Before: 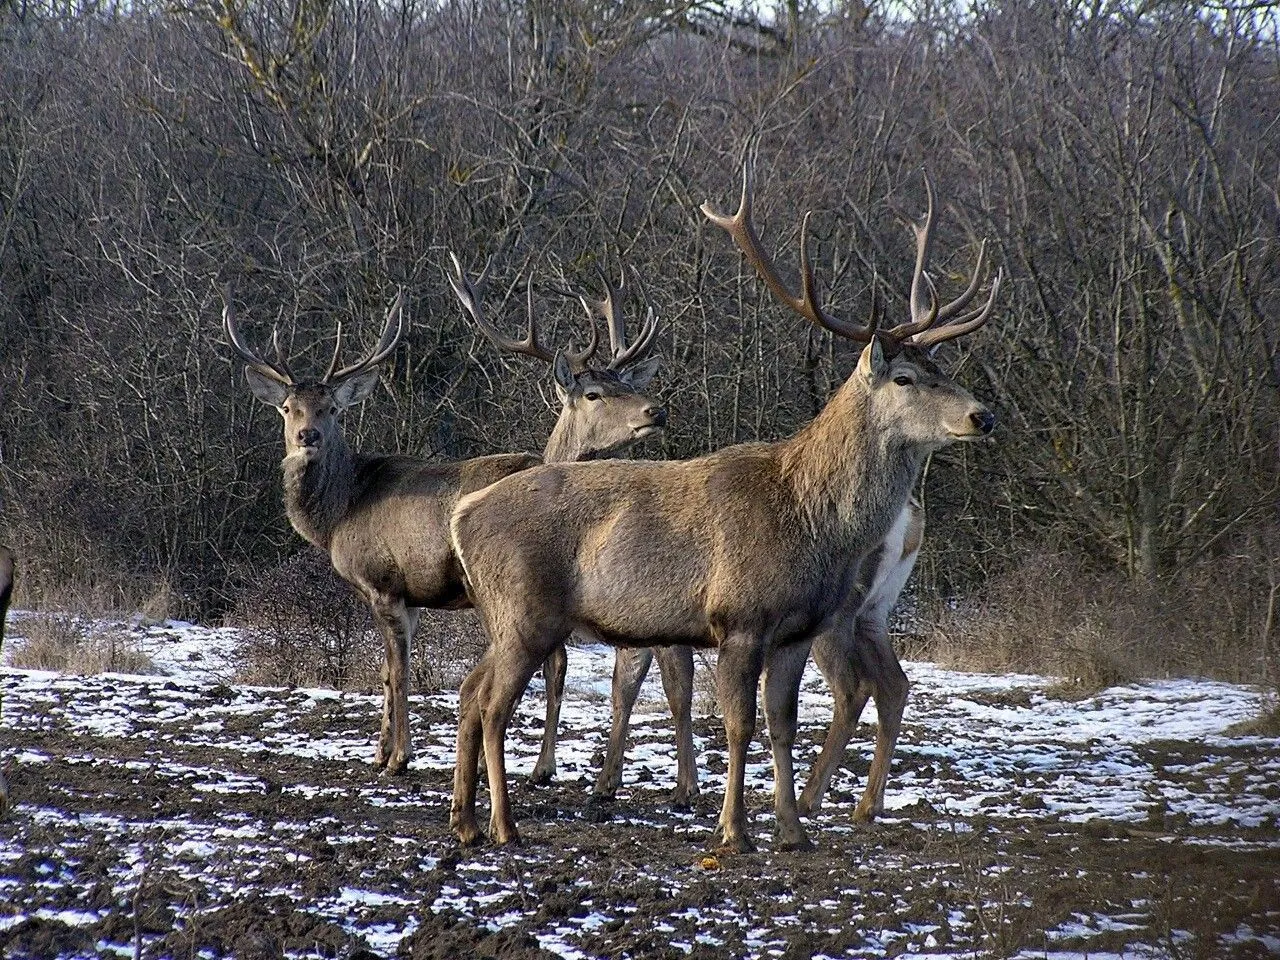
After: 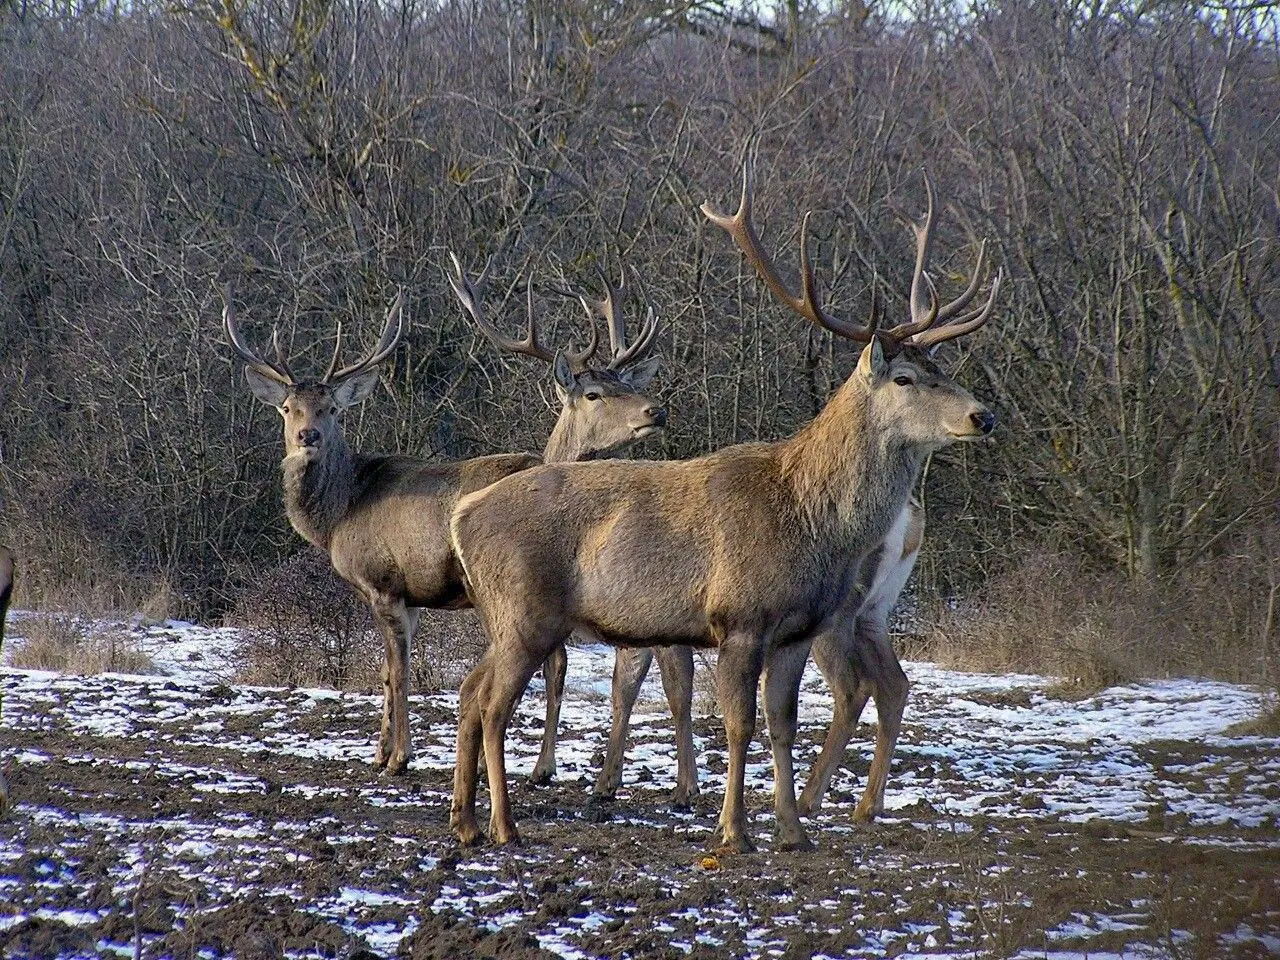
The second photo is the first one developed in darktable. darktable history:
shadows and highlights: on, module defaults
color balance rgb: perceptual saturation grading › global saturation 10%, global vibrance 10%
